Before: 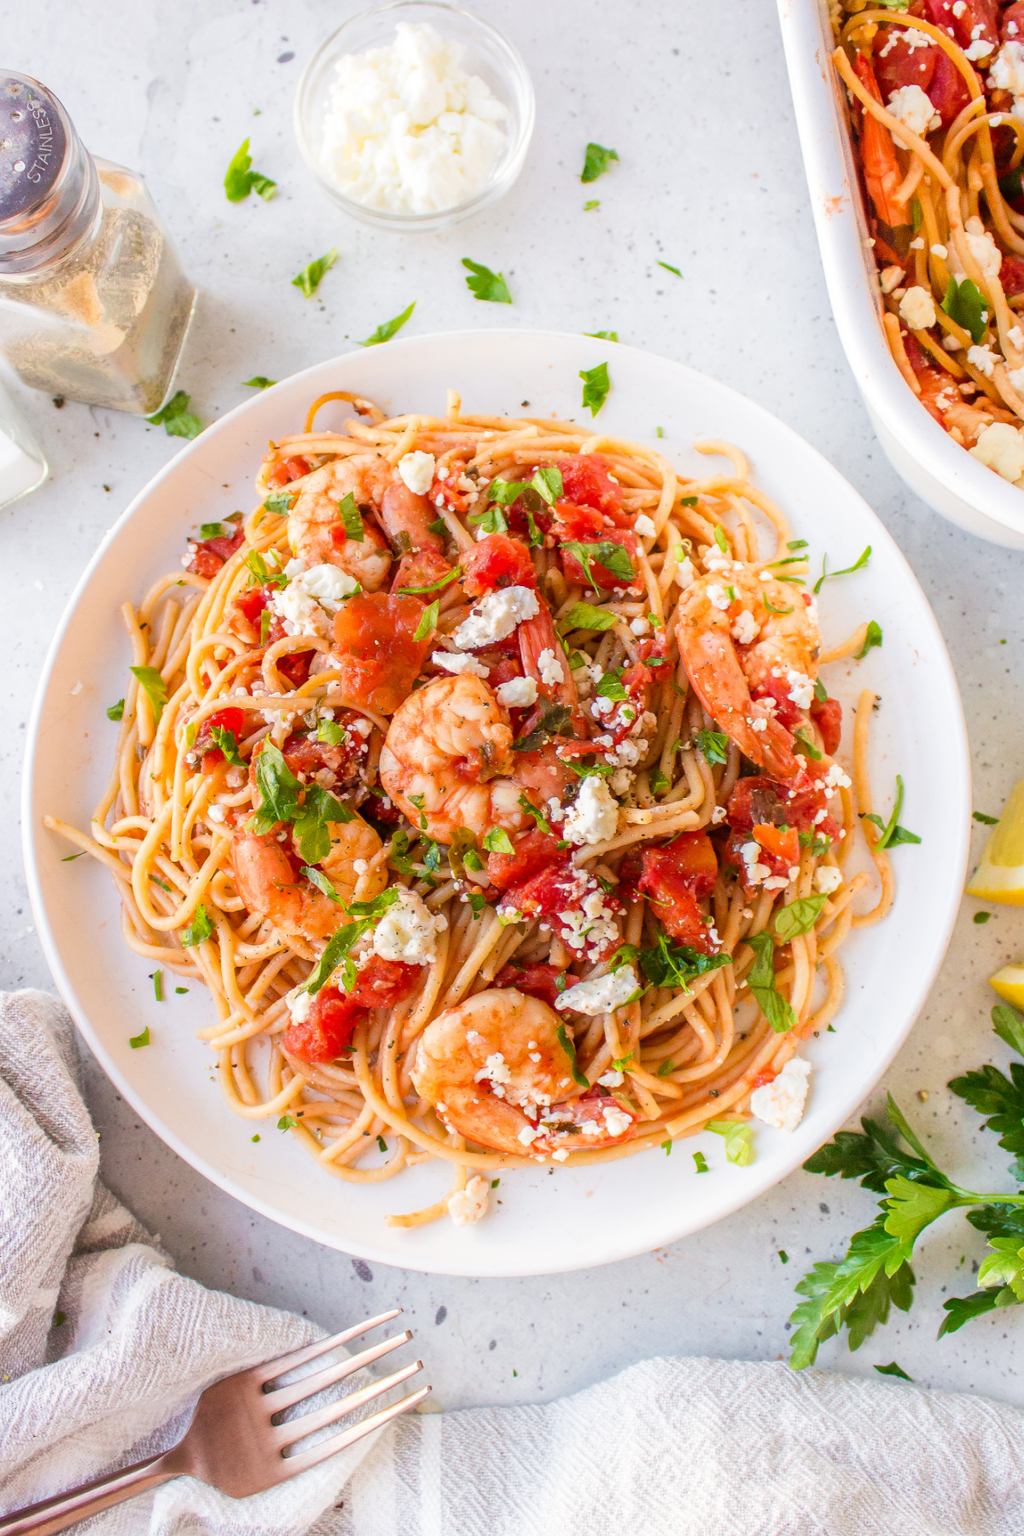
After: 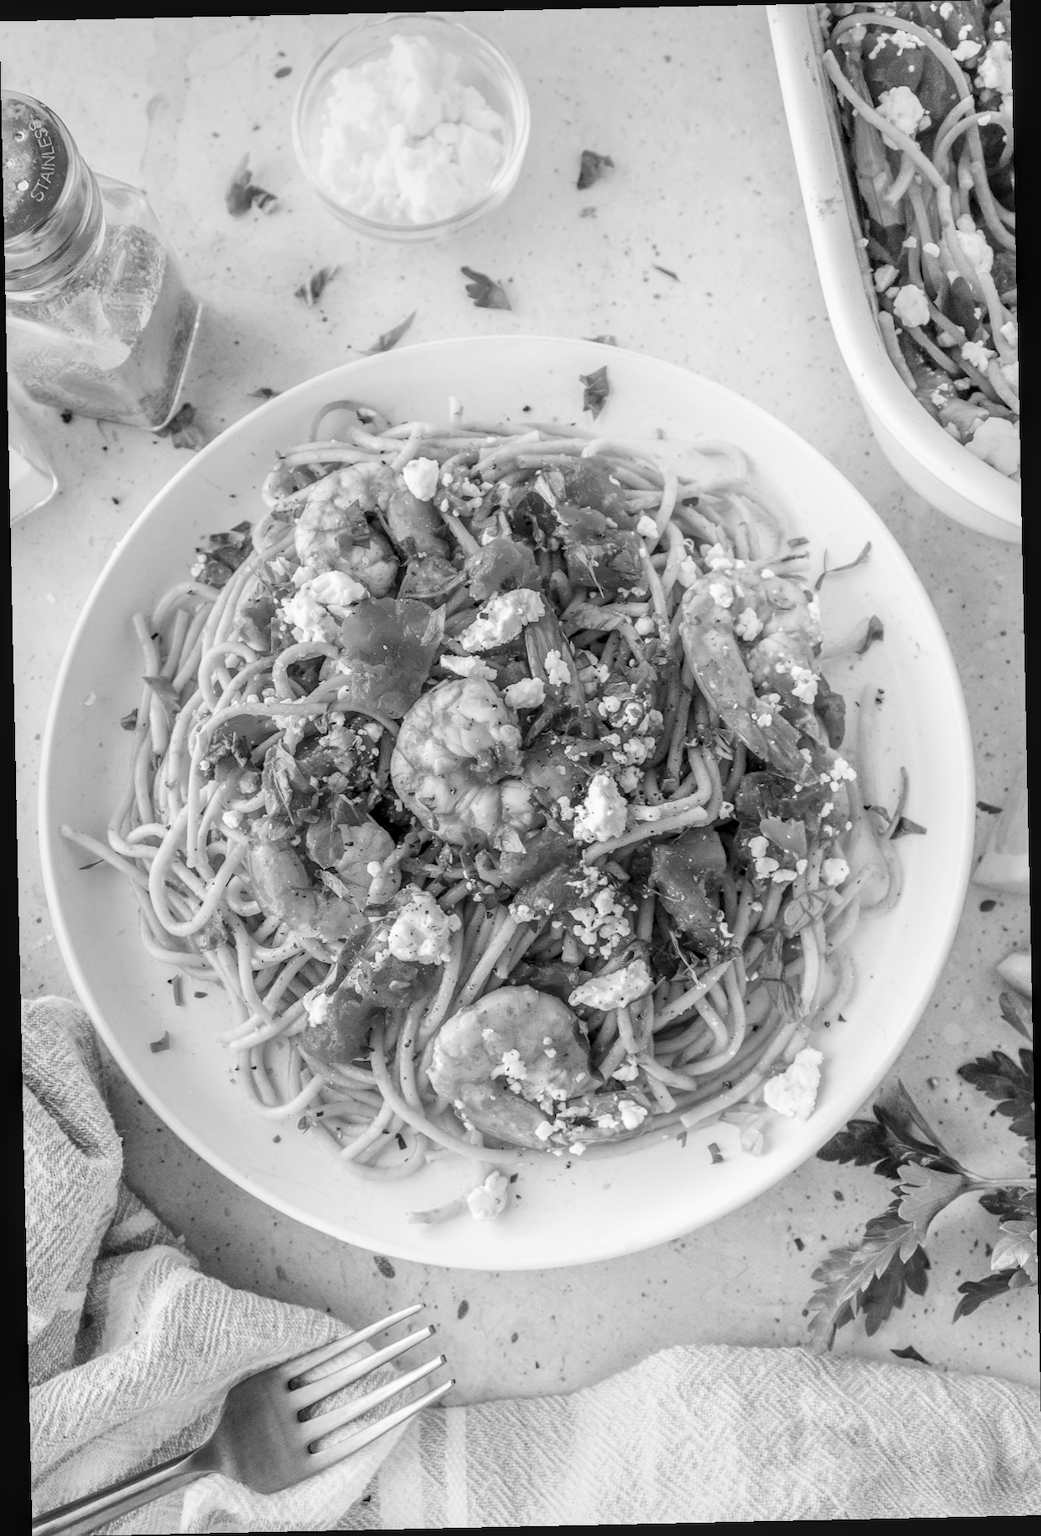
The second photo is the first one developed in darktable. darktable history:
monochrome: on, module defaults
rotate and perspective: rotation -1.24°, automatic cropping off
local contrast: detail 130%
